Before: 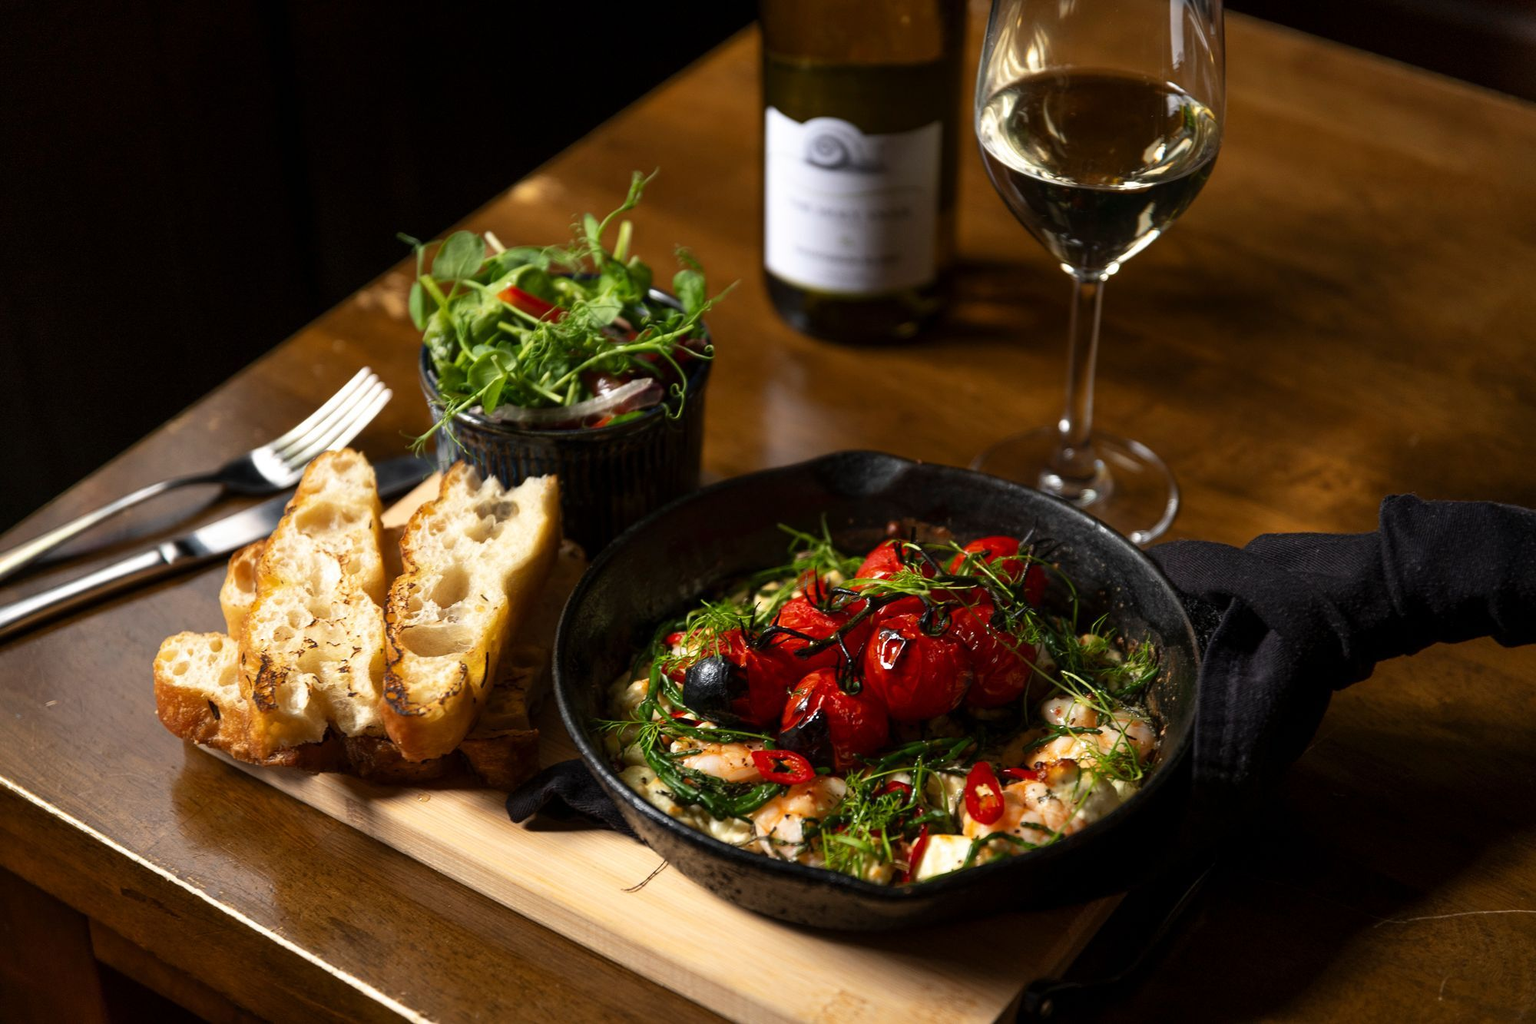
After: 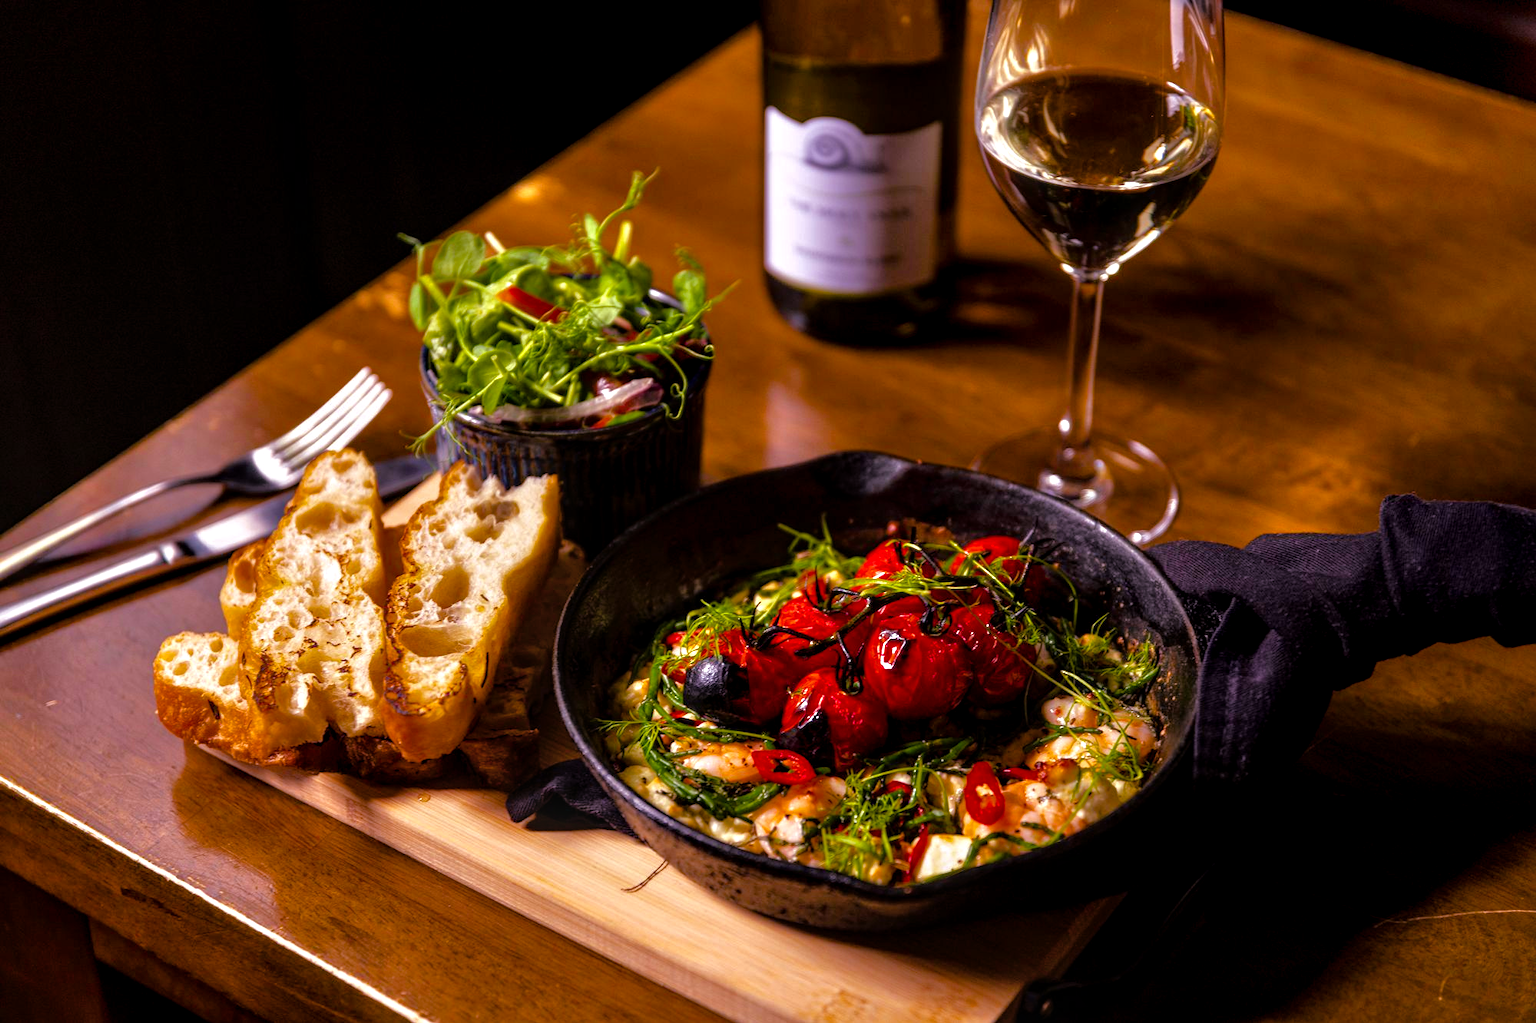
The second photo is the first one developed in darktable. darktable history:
local contrast: on, module defaults
tone equalizer: -7 EV 0.142 EV, -6 EV 0.572 EV, -5 EV 1.16 EV, -4 EV 1.34 EV, -3 EV 1.12 EV, -2 EV 0.6 EV, -1 EV 0.152 EV, mask exposure compensation -0.509 EV
color balance rgb: shadows lift › luminance 0.719%, shadows lift › chroma 6.71%, shadows lift › hue 301.52°, shadows fall-off 299.485%, white fulcrum 2 EV, highlights fall-off 298.182%, perceptual saturation grading › global saturation 20%, perceptual saturation grading › highlights -50.068%, perceptual saturation grading › shadows 31.198%, perceptual brilliance grading › global brilliance 15.759%, perceptual brilliance grading › shadows -34.478%, mask middle-gray fulcrum 99.282%, global vibrance 20%, contrast gray fulcrum 38.284%
